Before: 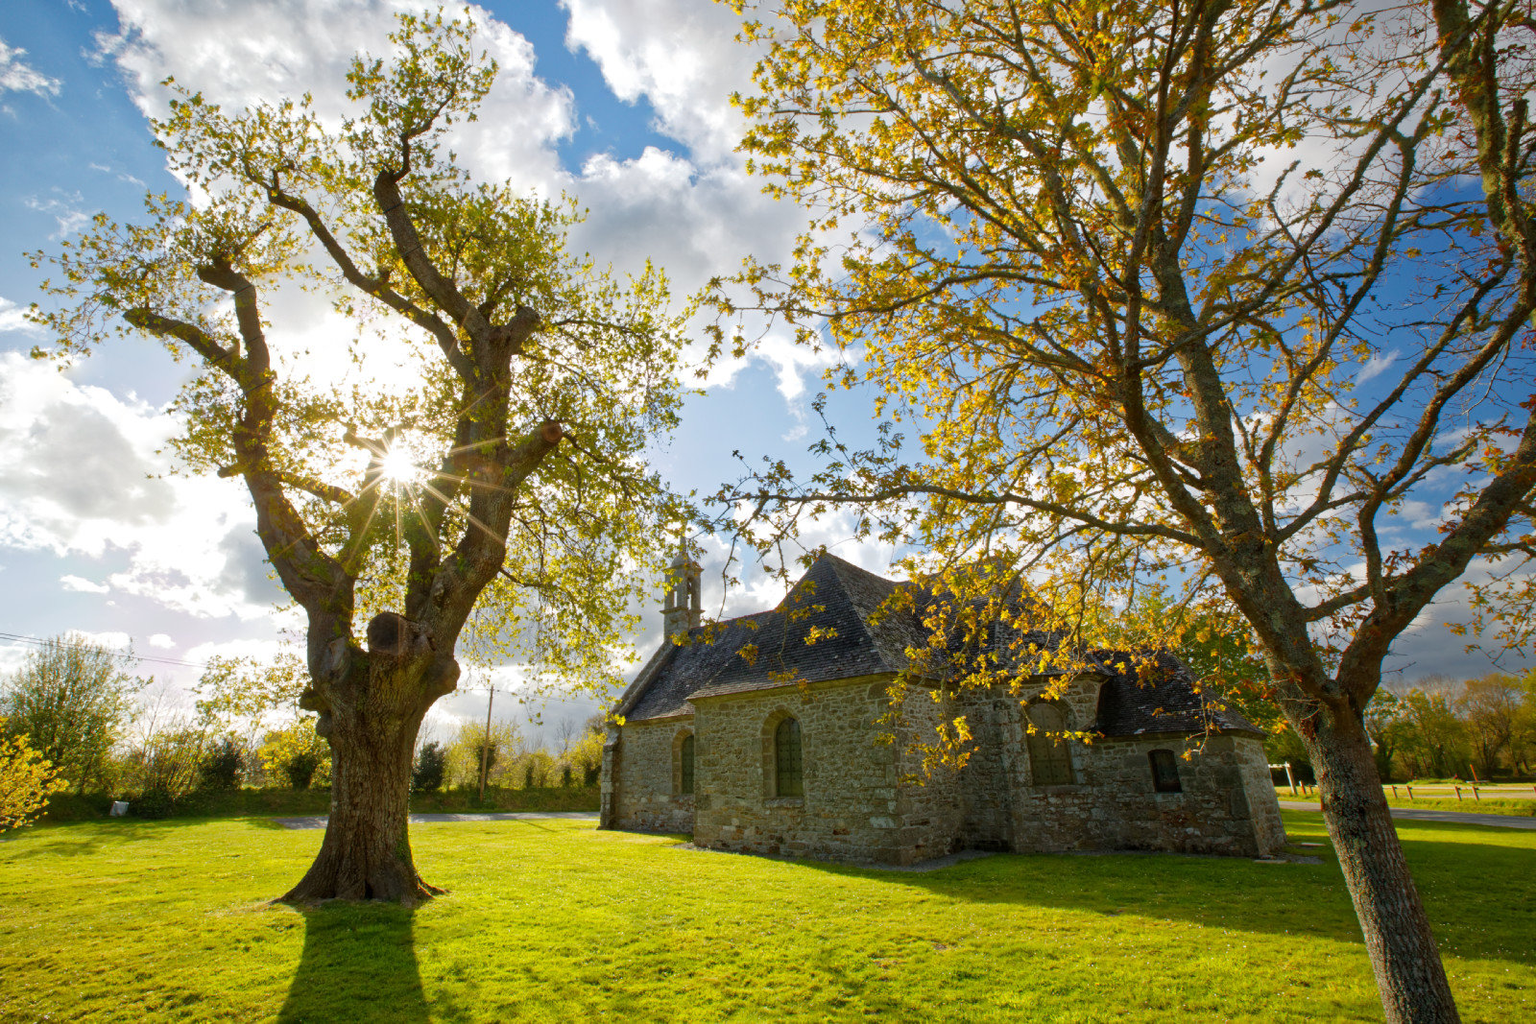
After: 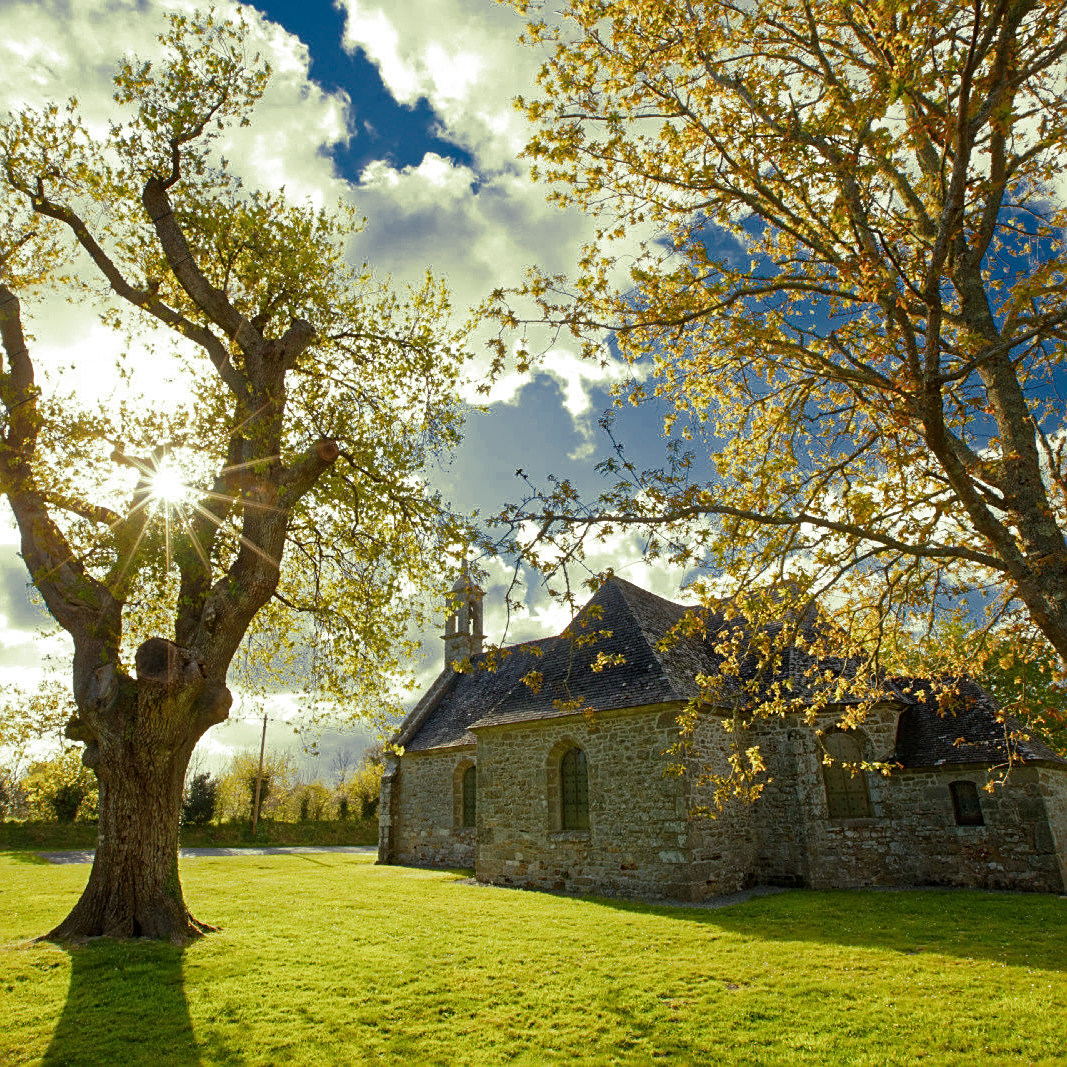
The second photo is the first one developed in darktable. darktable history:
split-toning: shadows › hue 290.82°, shadows › saturation 0.34, highlights › saturation 0.38, balance 0, compress 50%
crop and rotate: left 15.446%, right 17.836%
color balance rgb: global vibrance 1%, saturation formula JzAzBz (2021)
color zones: curves: ch0 [(0, 0.497) (0.143, 0.5) (0.286, 0.5) (0.429, 0.483) (0.571, 0.116) (0.714, -0.006) (0.857, 0.28) (1, 0.497)]
sharpen: on, module defaults
